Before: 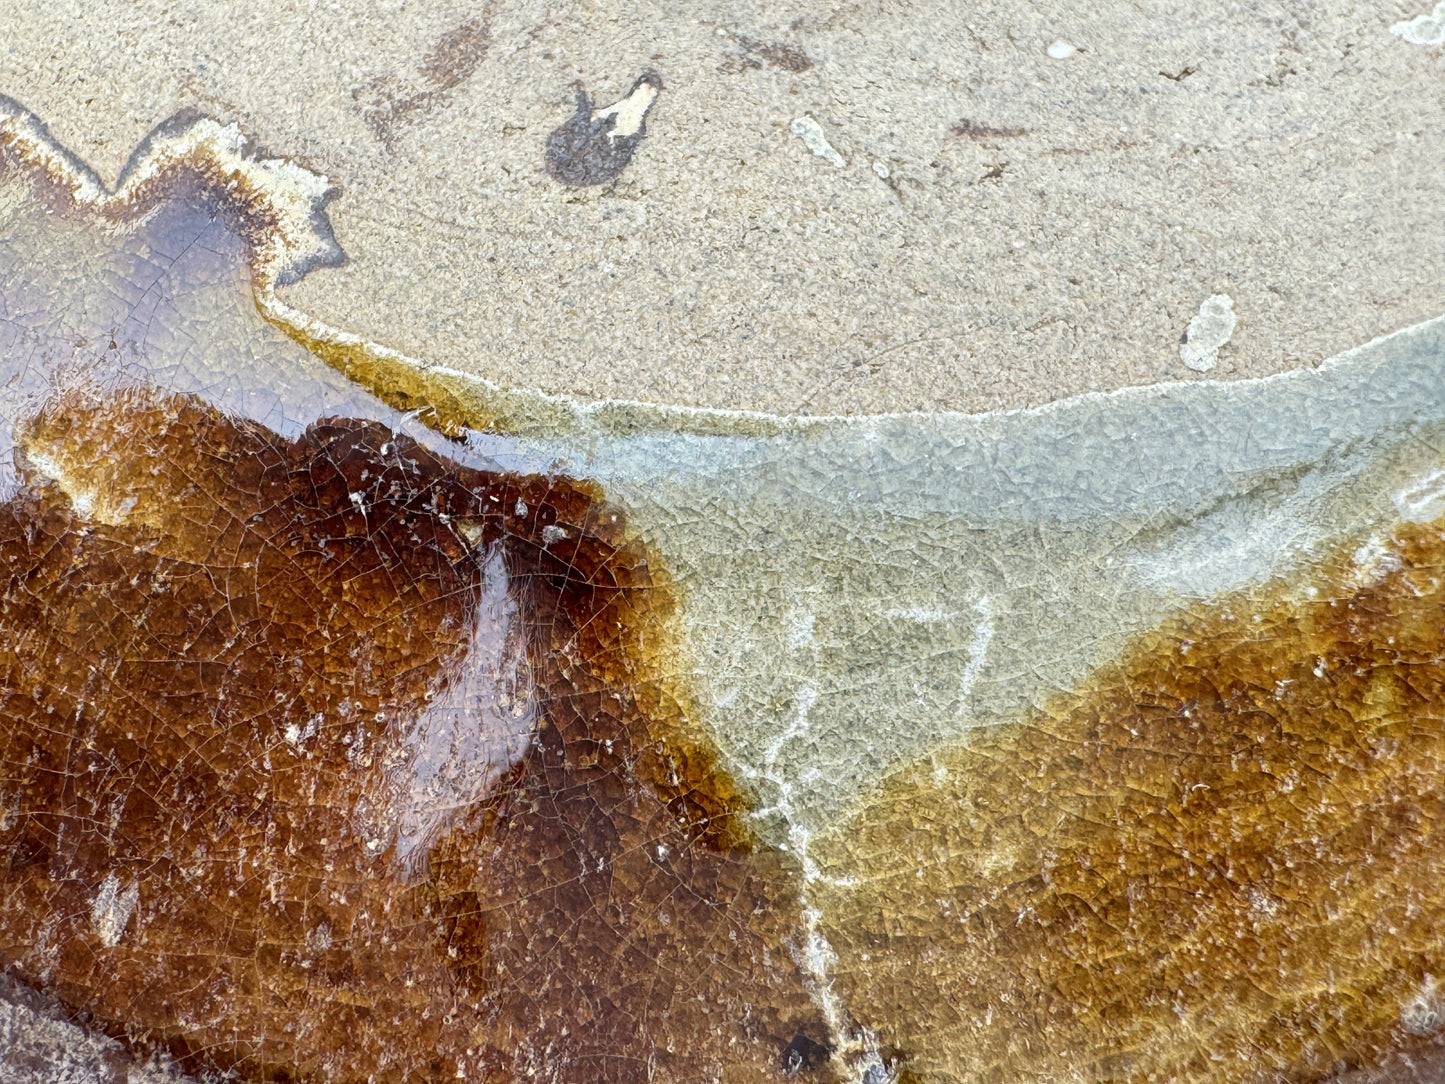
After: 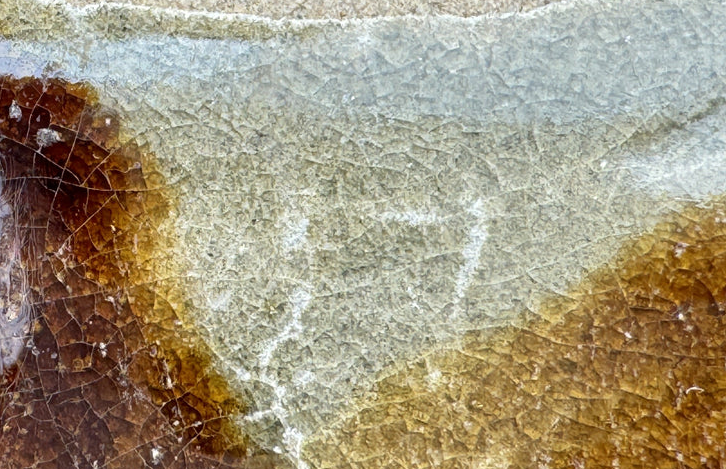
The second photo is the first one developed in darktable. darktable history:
tone equalizer: on, module defaults
crop: left 35.03%, top 36.625%, right 14.663%, bottom 20.057%
